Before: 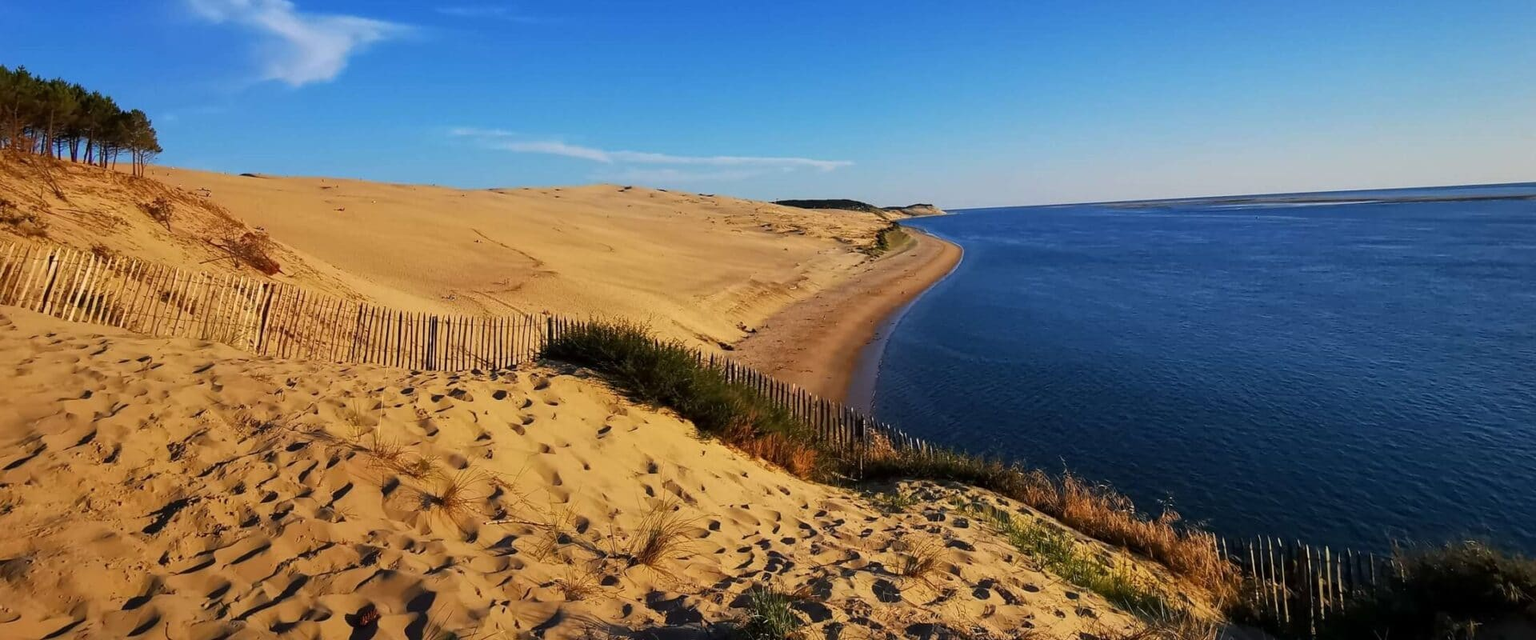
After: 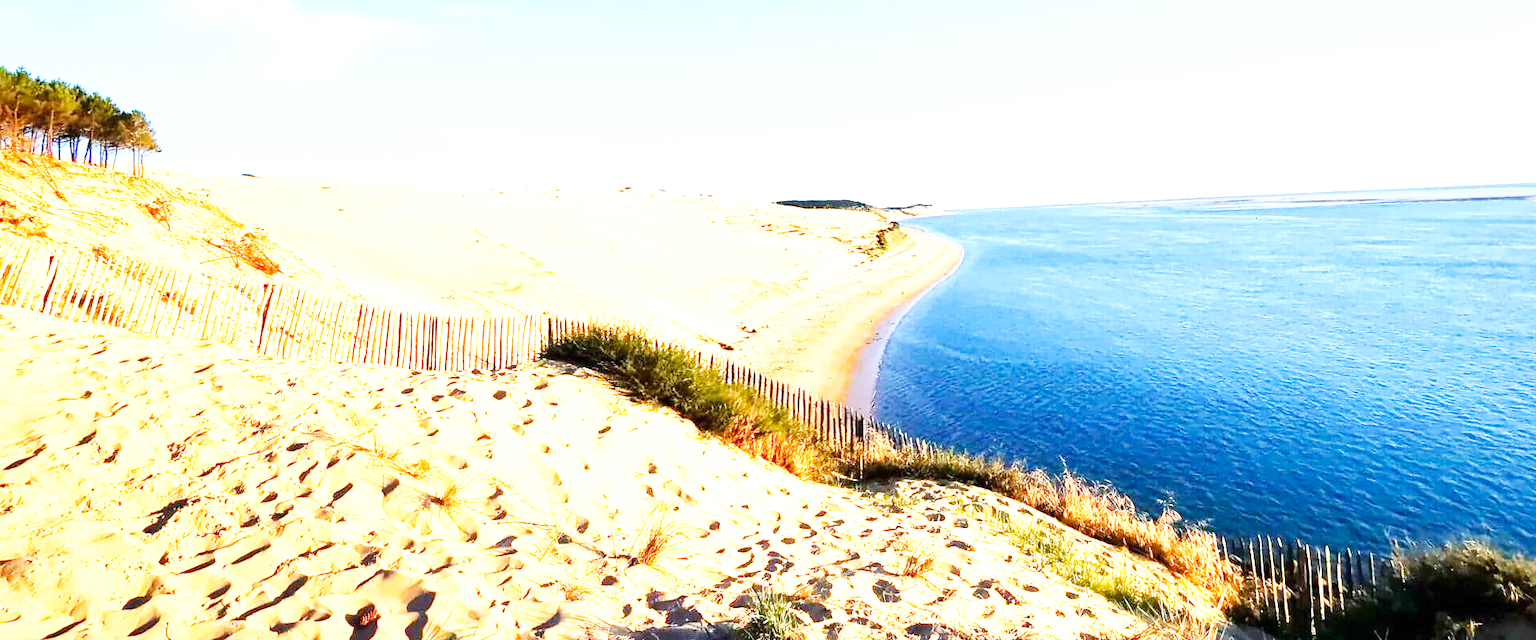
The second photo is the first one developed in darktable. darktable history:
exposure: exposure 2.207 EV, compensate highlight preservation false
base curve: curves: ch0 [(0, 0) (0.007, 0.004) (0.027, 0.03) (0.046, 0.07) (0.207, 0.54) (0.442, 0.872) (0.673, 0.972) (1, 1)], preserve colors none
